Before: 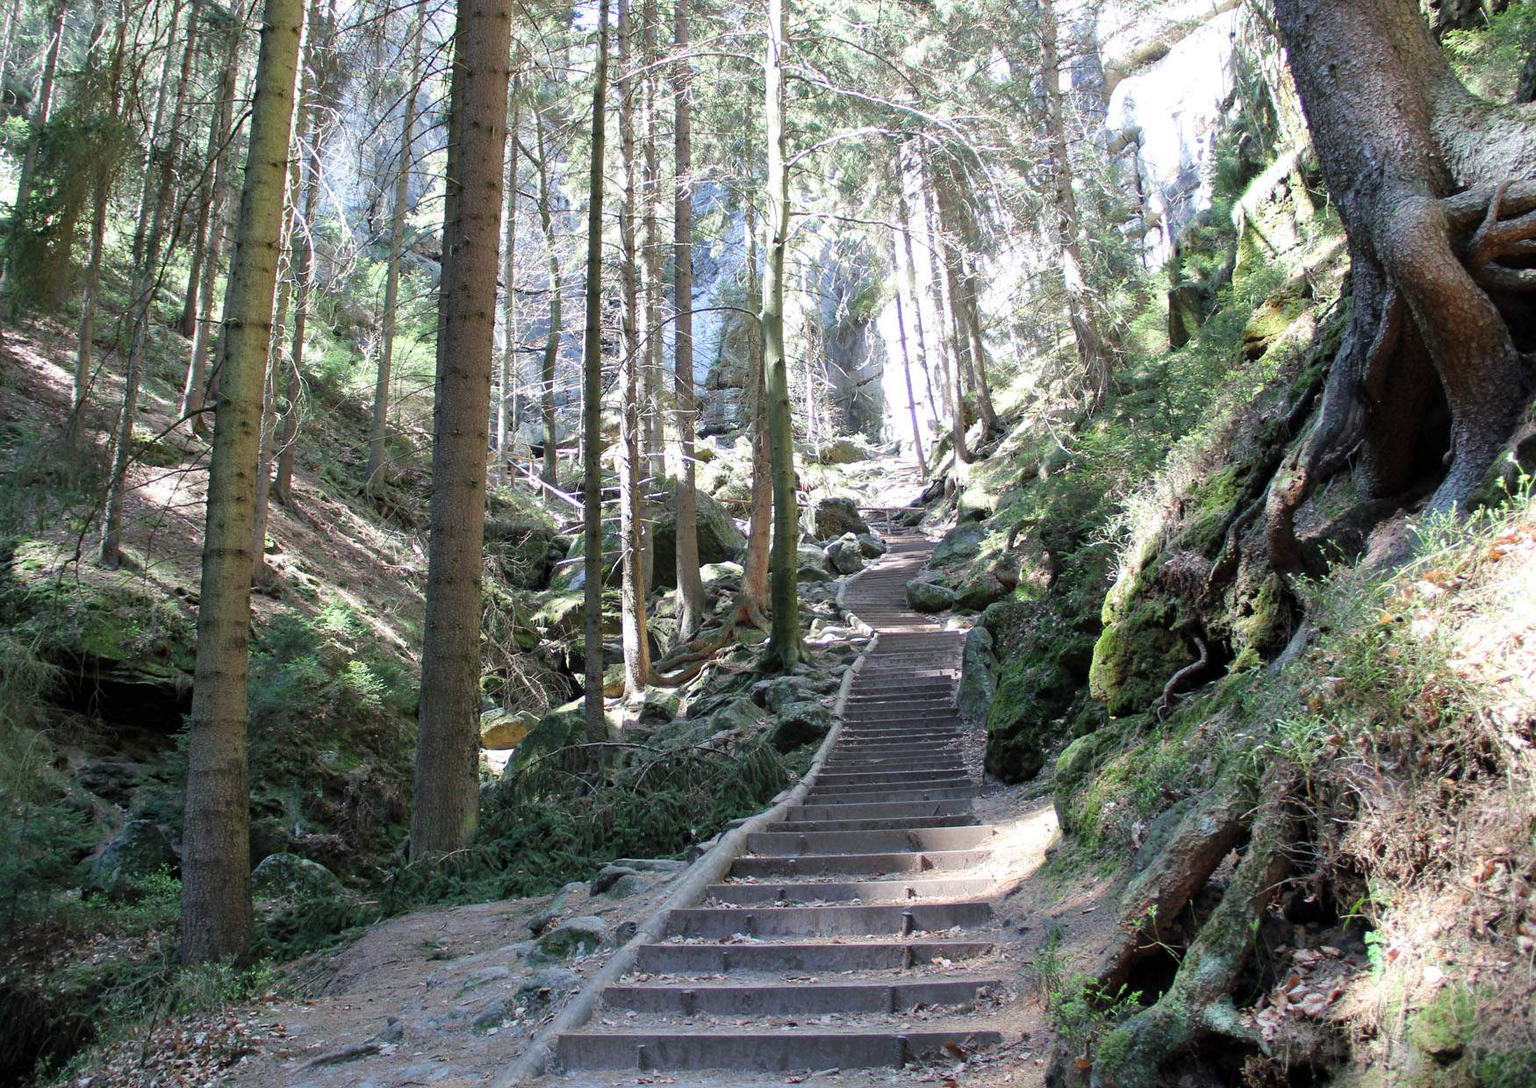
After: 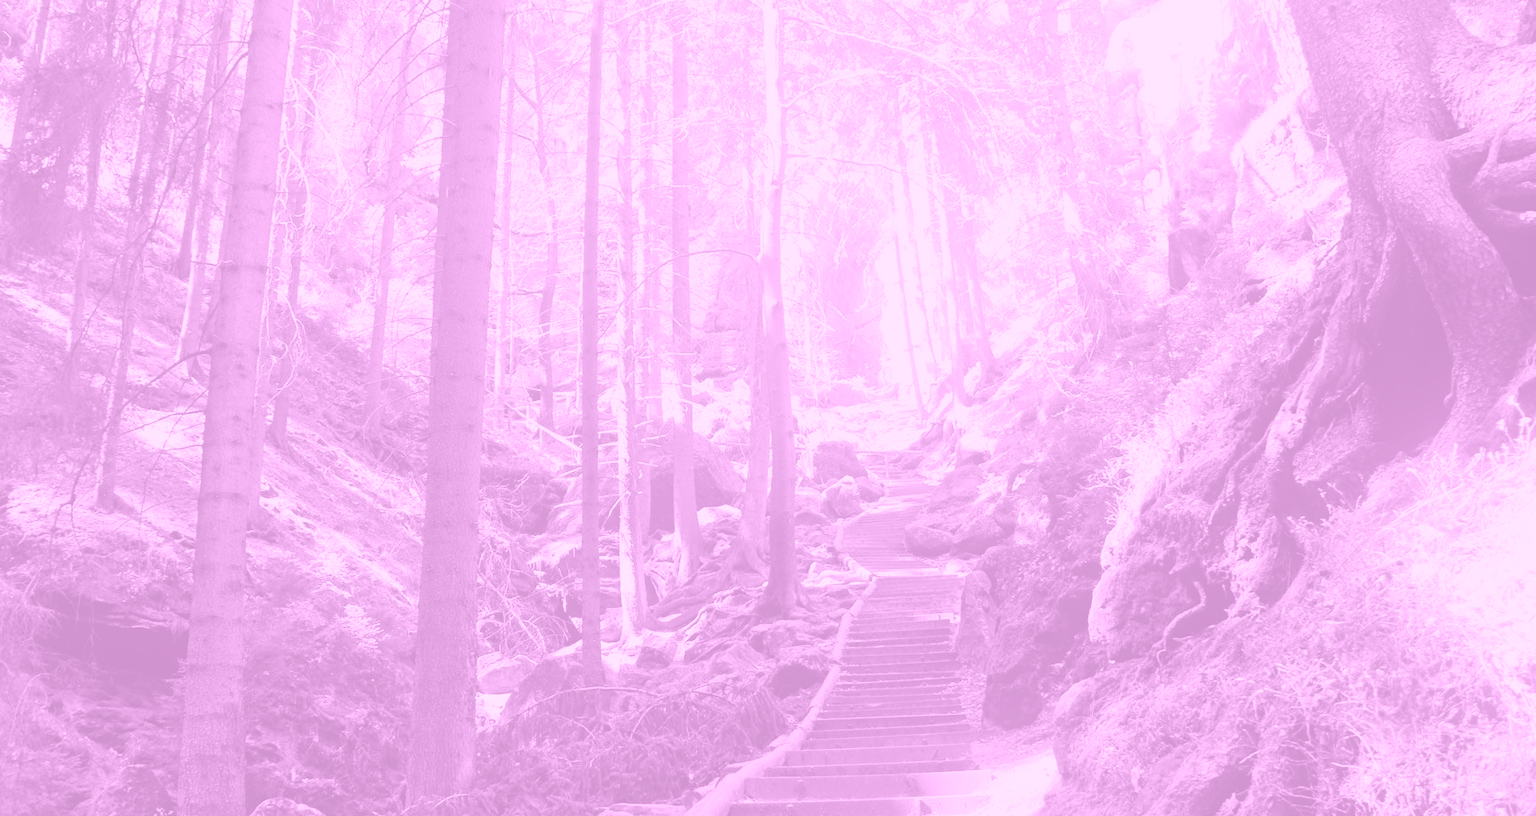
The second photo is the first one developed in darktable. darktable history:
bloom: threshold 82.5%, strength 16.25%
shadows and highlights: low approximation 0.01, soften with gaussian
tone equalizer: on, module defaults
white balance: red 0.954, blue 1.079
colorize: hue 331.2°, saturation 75%, source mix 30.28%, lightness 70.52%, version 1
contrast brightness saturation: contrast 0.07, brightness -0.14, saturation 0.11
crop: left 0.387%, top 5.469%, bottom 19.809%
